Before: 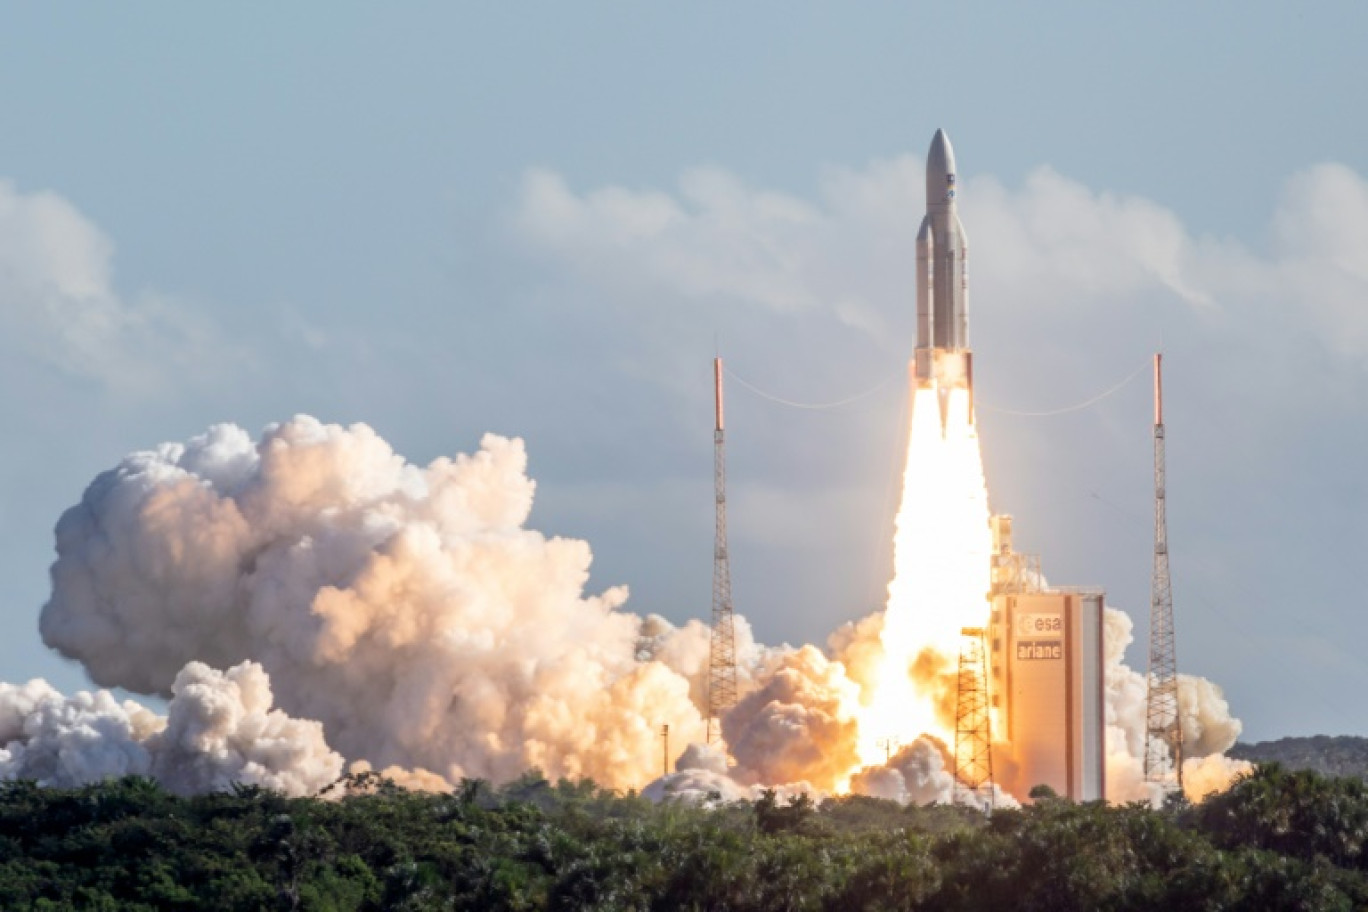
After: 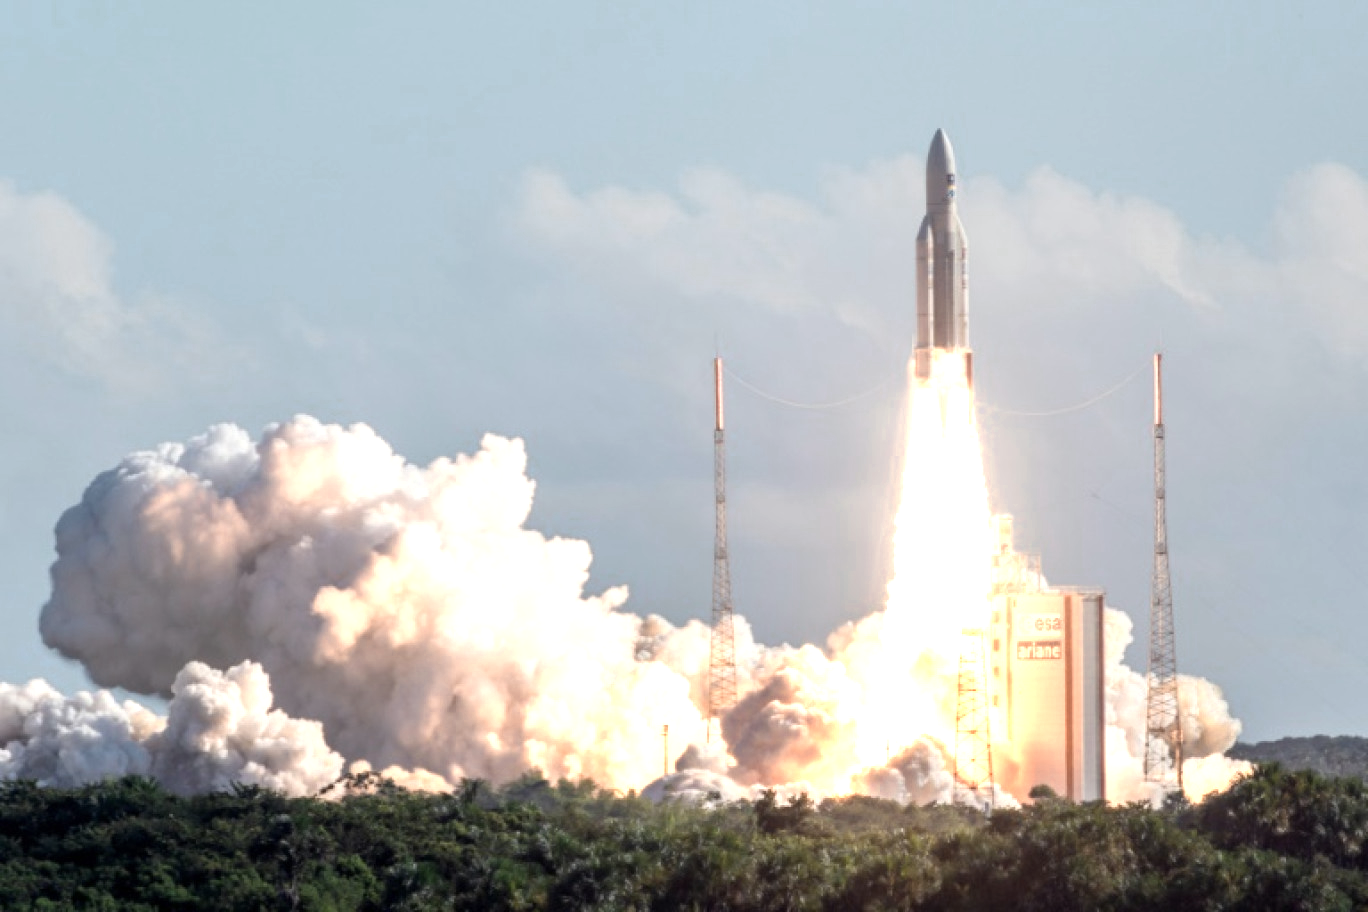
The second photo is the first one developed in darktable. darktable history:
exposure: exposure 0.209 EV, compensate highlight preservation false
color zones: curves: ch0 [(0.018, 0.548) (0.224, 0.64) (0.425, 0.447) (0.675, 0.575) (0.732, 0.579)]; ch1 [(0.066, 0.487) (0.25, 0.5) (0.404, 0.43) (0.75, 0.421) (0.956, 0.421)]; ch2 [(0.044, 0.561) (0.215, 0.465) (0.399, 0.544) (0.465, 0.548) (0.614, 0.447) (0.724, 0.43) (0.882, 0.623) (0.956, 0.632)], mix 25.74%
